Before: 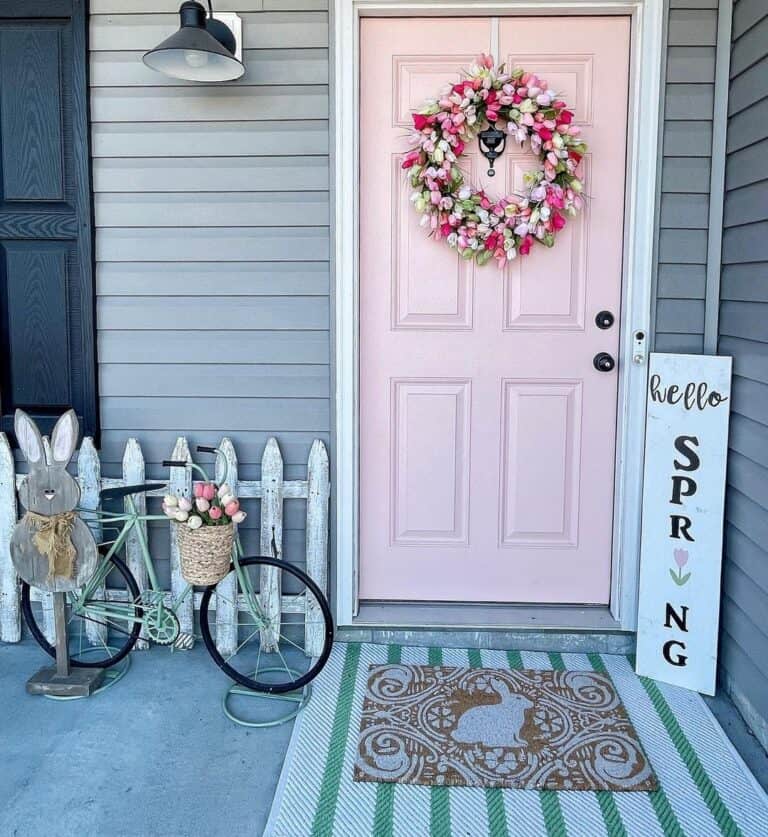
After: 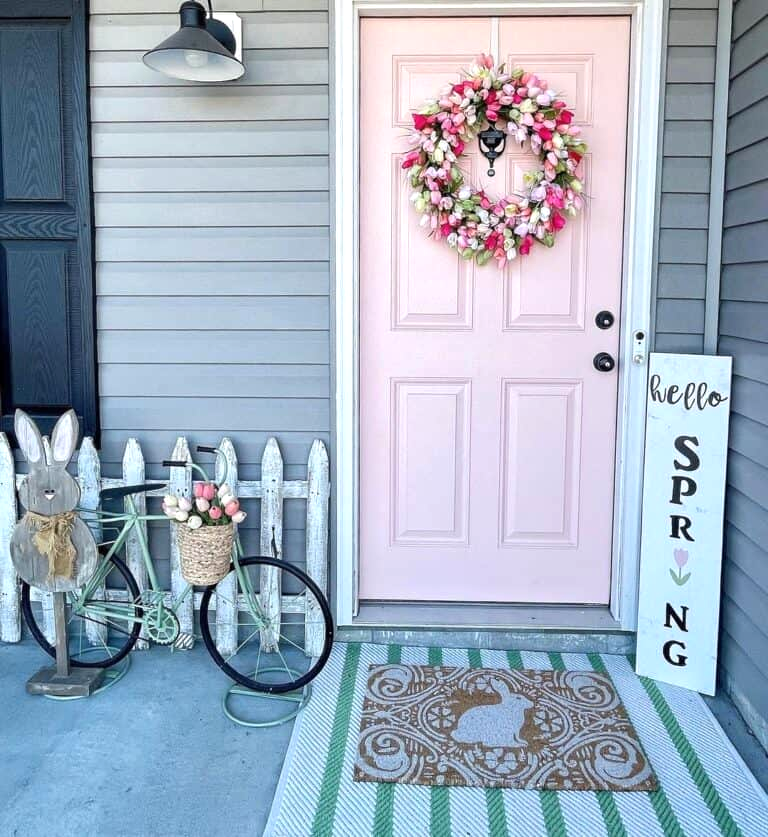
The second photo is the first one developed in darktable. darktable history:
exposure: exposure 0.297 EV, compensate highlight preservation false
